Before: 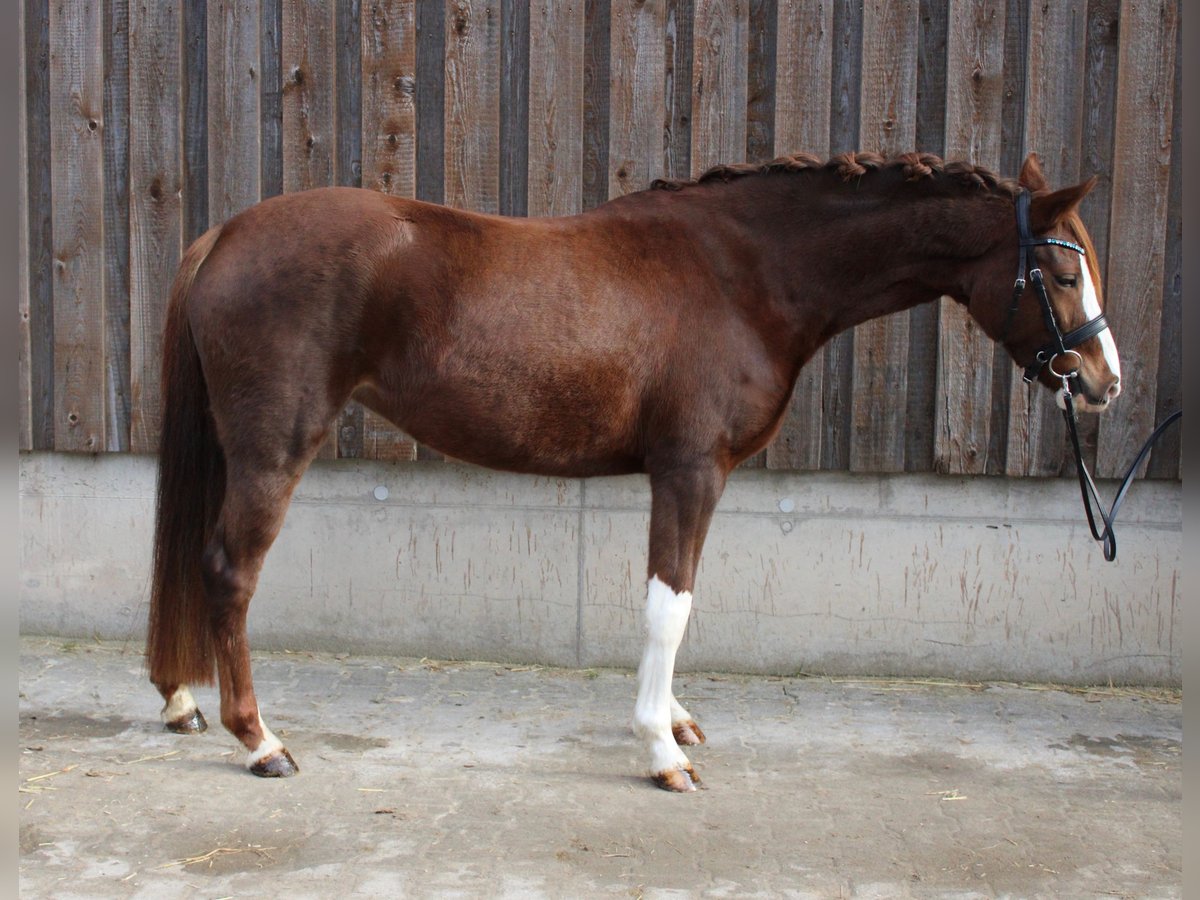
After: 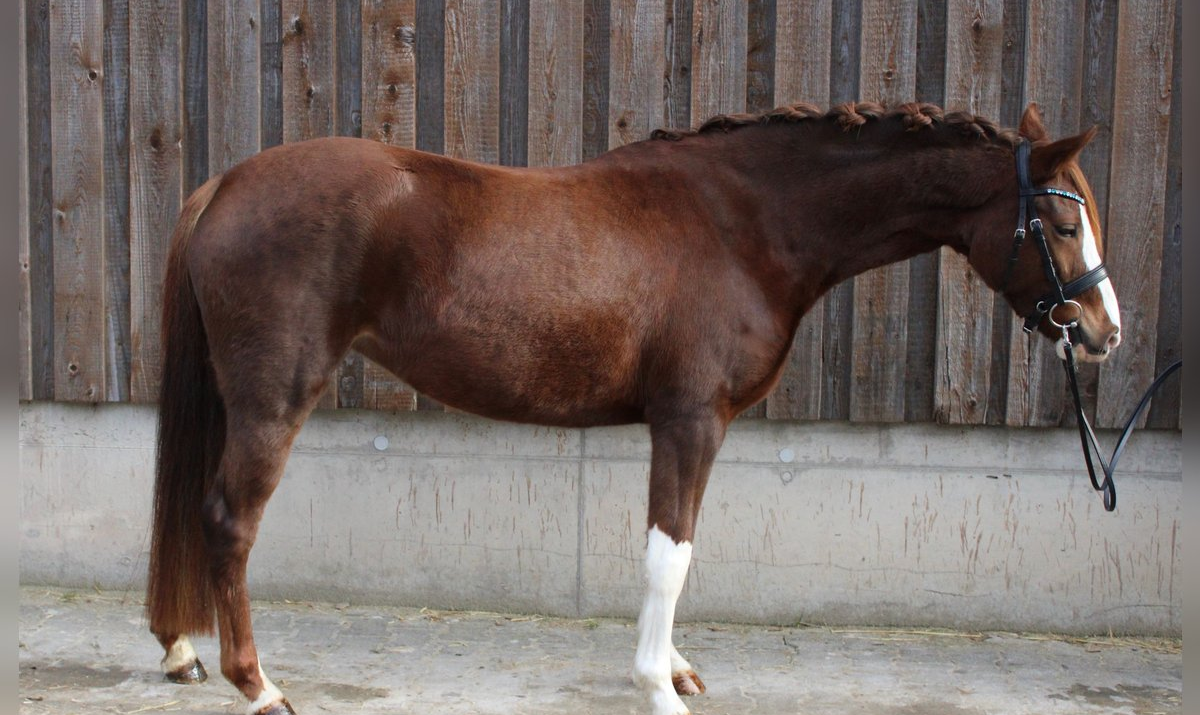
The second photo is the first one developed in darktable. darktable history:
crop and rotate: top 5.666%, bottom 14.803%
